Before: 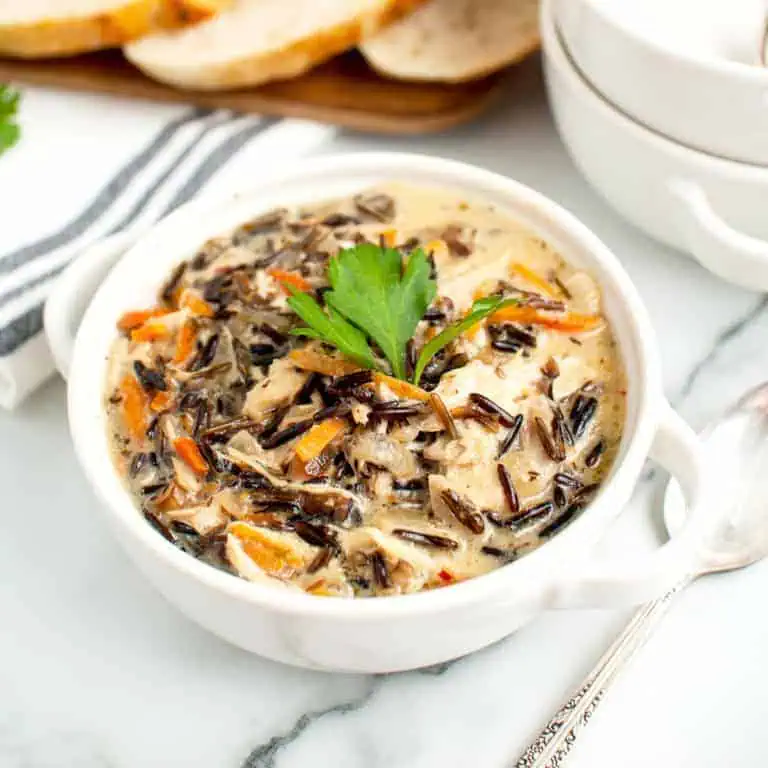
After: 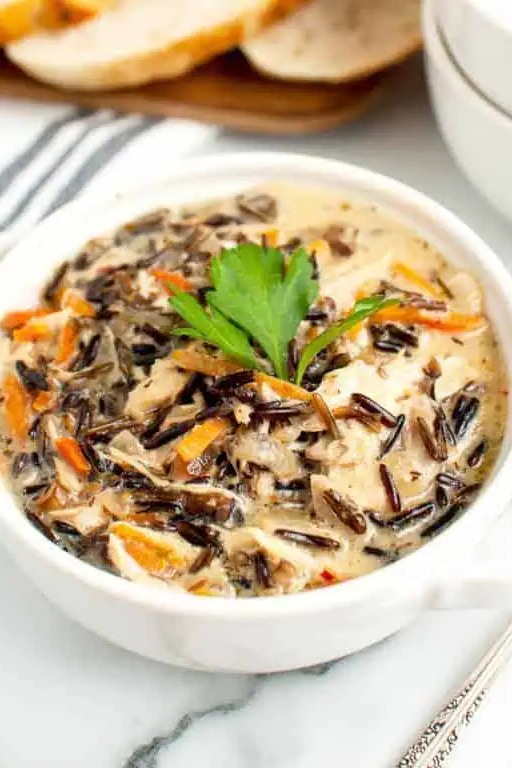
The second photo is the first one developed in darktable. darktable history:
color correction: highlights a* -0.182, highlights b* -0.124
crop and rotate: left 15.446%, right 17.836%
